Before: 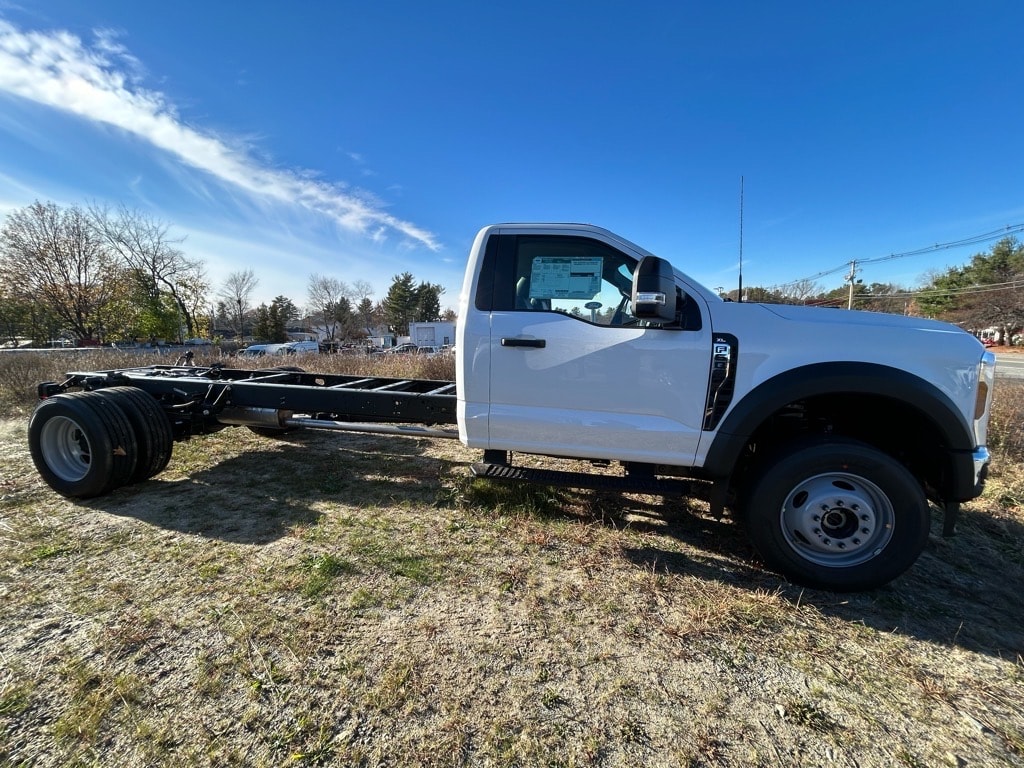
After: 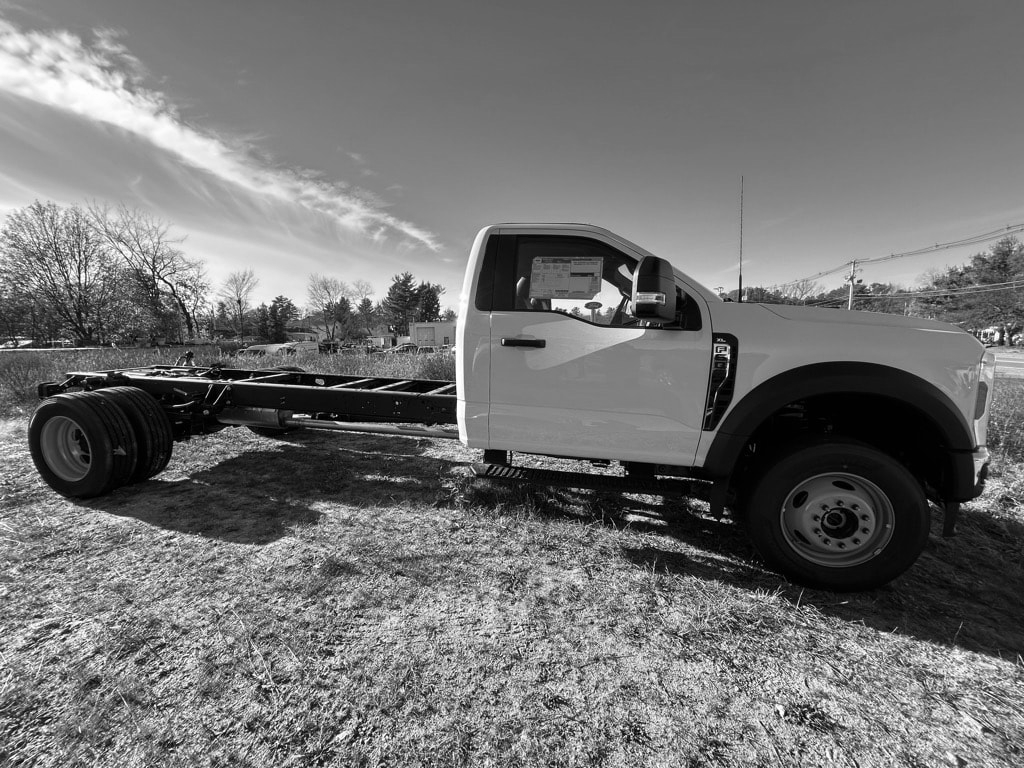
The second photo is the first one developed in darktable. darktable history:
monochrome: on, module defaults
color correction: highlights a* 3.12, highlights b* -1.55, shadows a* -0.101, shadows b* 2.52, saturation 0.98
